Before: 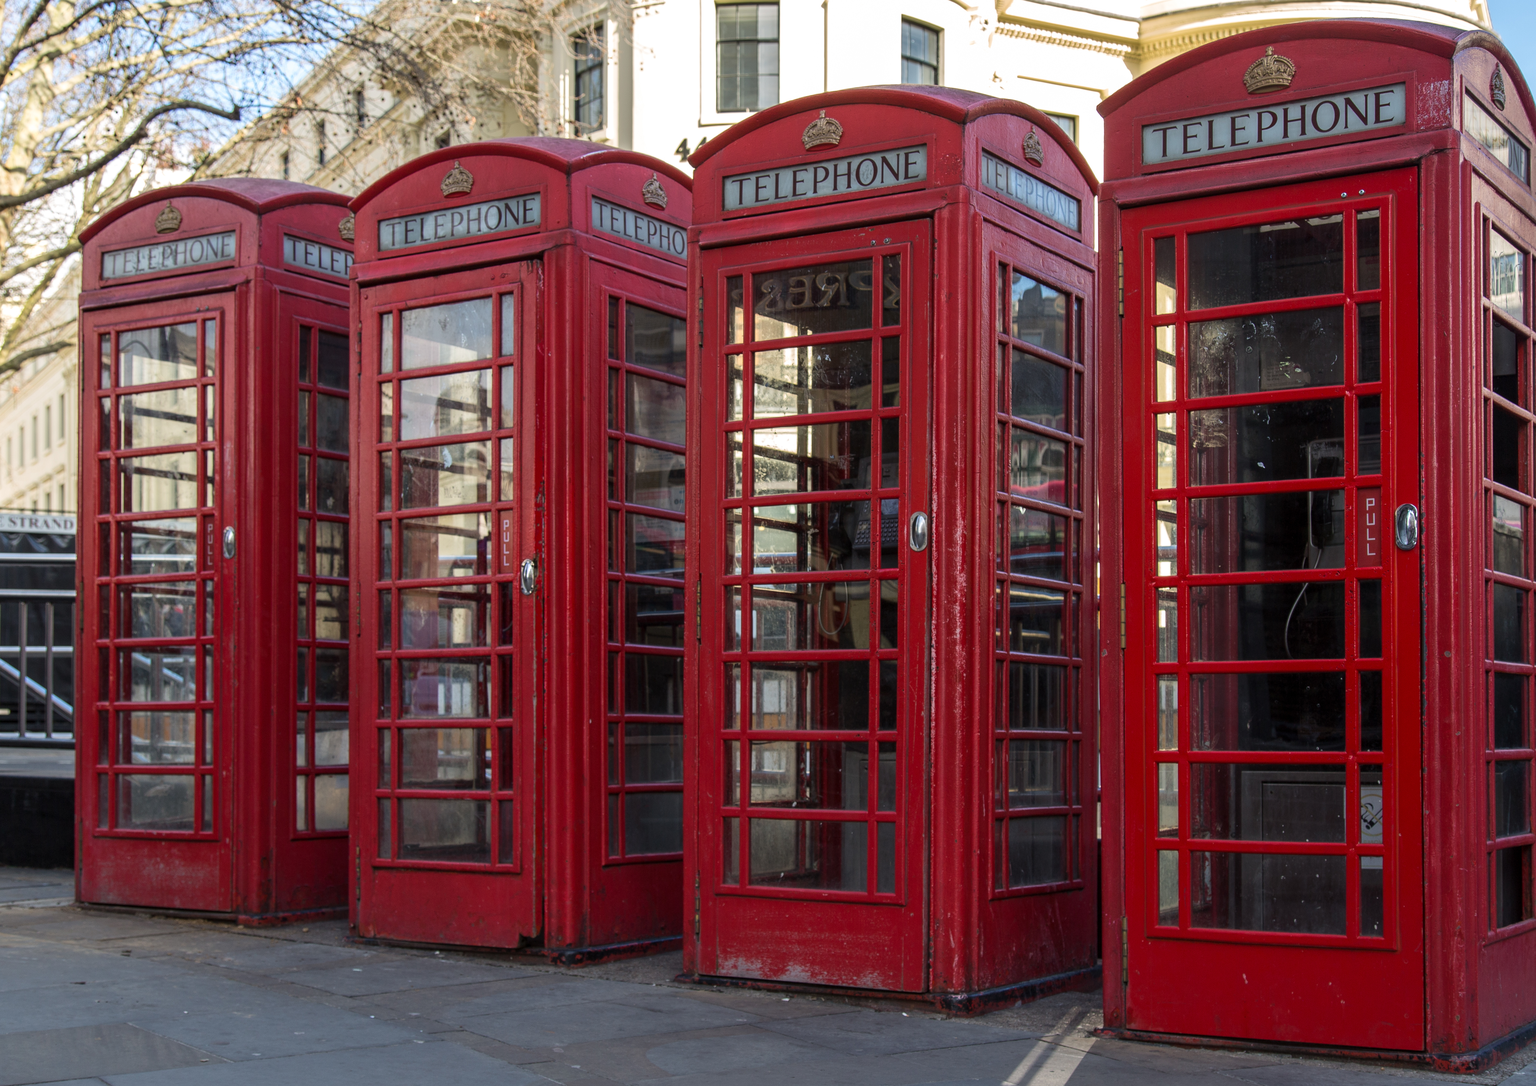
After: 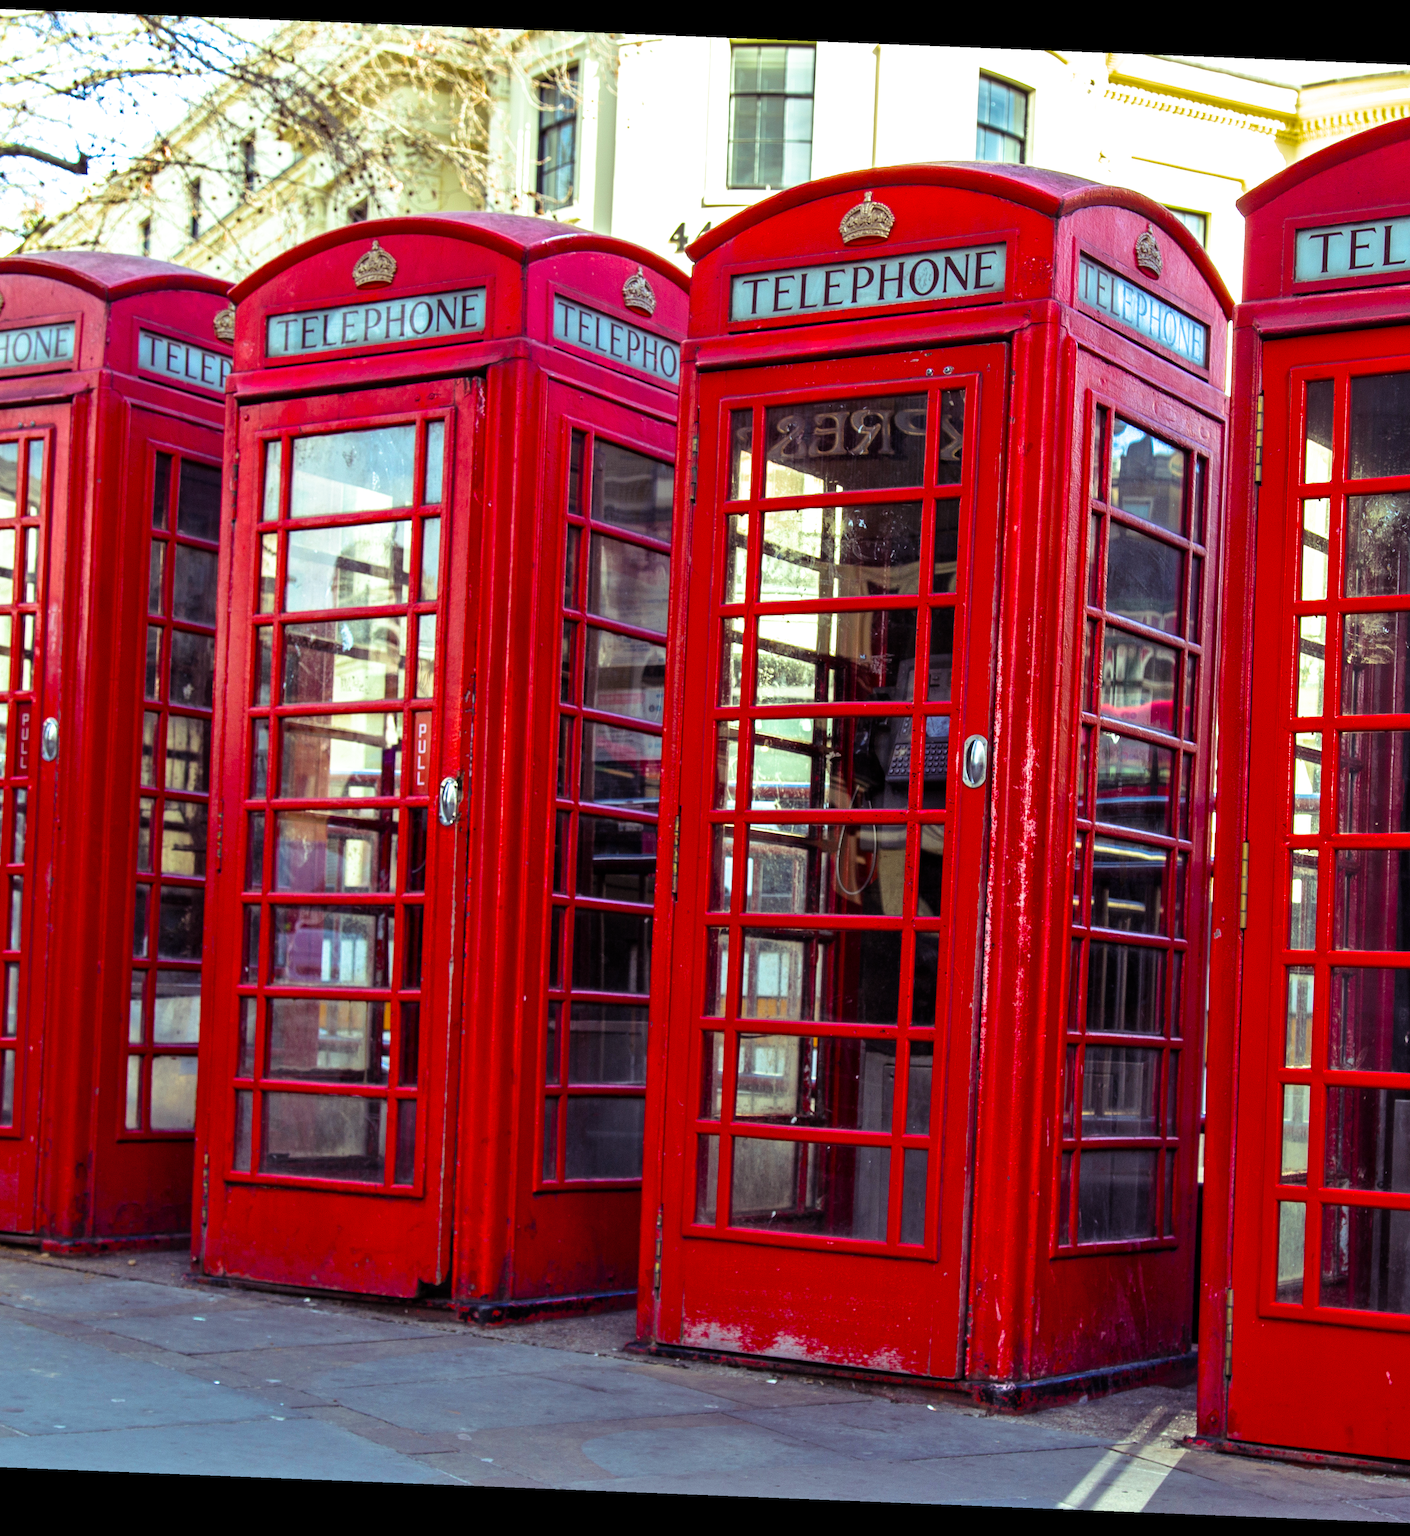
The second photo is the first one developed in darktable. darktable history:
crop and rotate: left 13.537%, right 19.796%
color balance rgb: shadows lift › luminance 0.49%, shadows lift › chroma 6.83%, shadows lift › hue 300.29°, power › hue 208.98°, highlights gain › luminance 20.24%, highlights gain › chroma 2.73%, highlights gain › hue 173.85°, perceptual saturation grading › global saturation 18.05%
exposure: exposure 0.6 EV, compensate highlight preservation false
shadows and highlights: shadows 37.27, highlights -28.18, soften with gaussian
rotate and perspective: rotation 2.27°, automatic cropping off
filmic rgb: black relative exposure -12 EV, white relative exposure 2.8 EV, threshold 3 EV, target black luminance 0%, hardness 8.06, latitude 70.41%, contrast 1.14, highlights saturation mix 10%, shadows ↔ highlights balance -0.388%, color science v4 (2020), iterations of high-quality reconstruction 10, contrast in shadows soft, contrast in highlights soft, enable highlight reconstruction true
